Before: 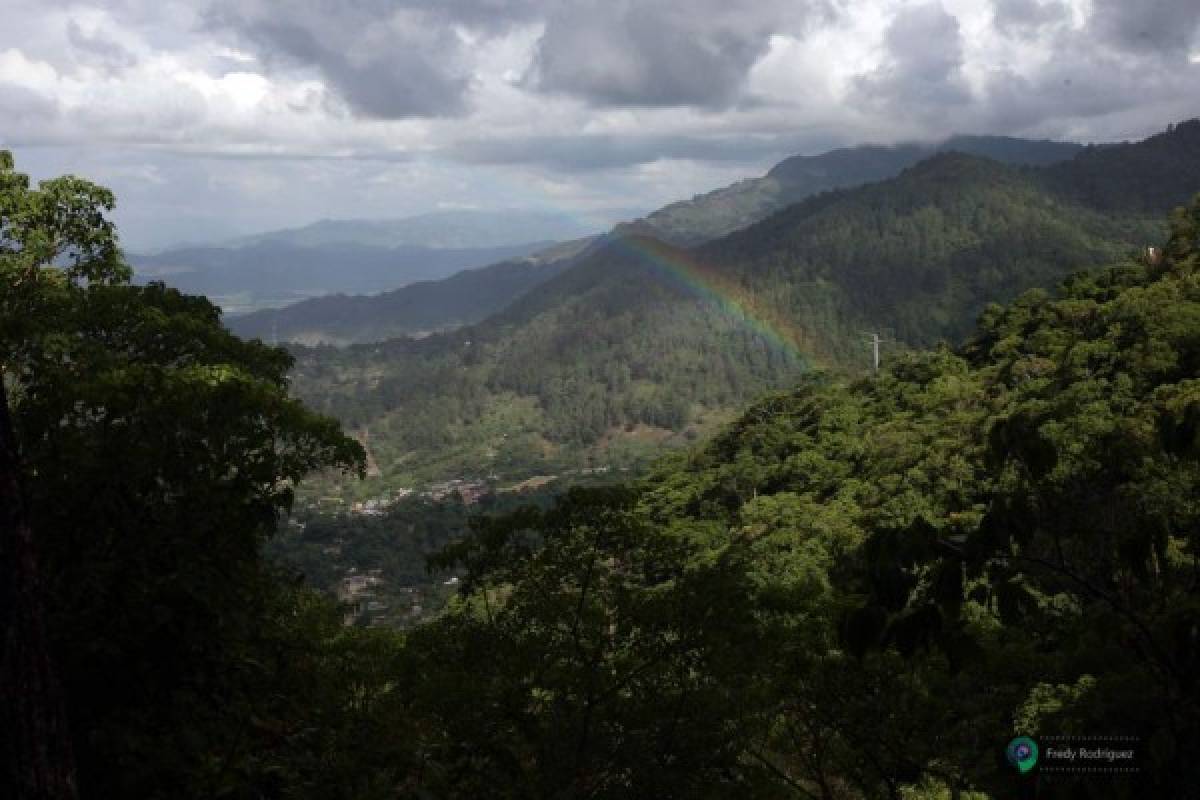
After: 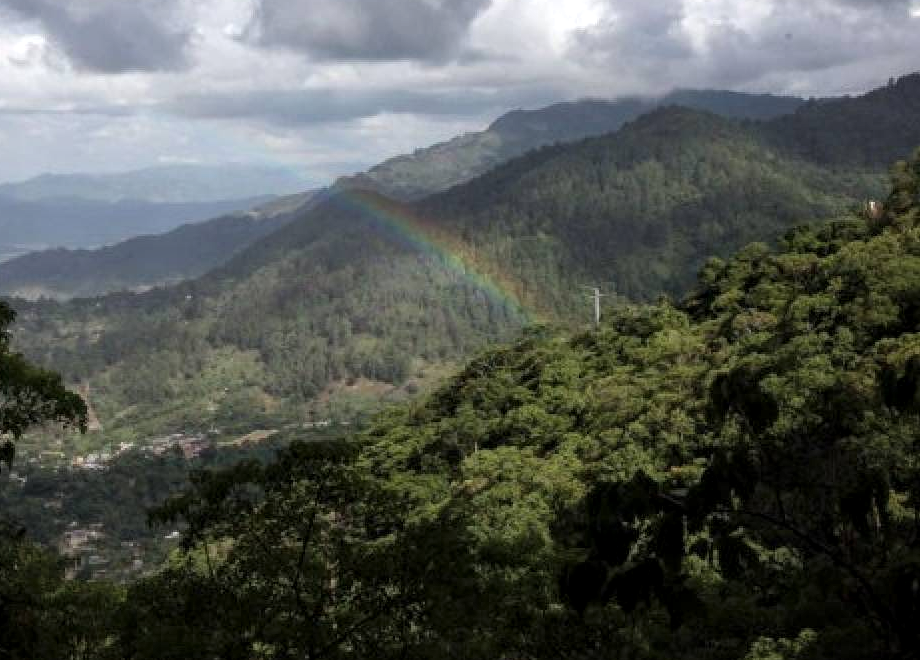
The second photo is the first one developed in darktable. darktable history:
crop: left 23.285%, top 5.874%, bottom 11.568%
local contrast: detail 130%
contrast brightness saturation: contrast 0.055, brightness 0.067, saturation 0.01
